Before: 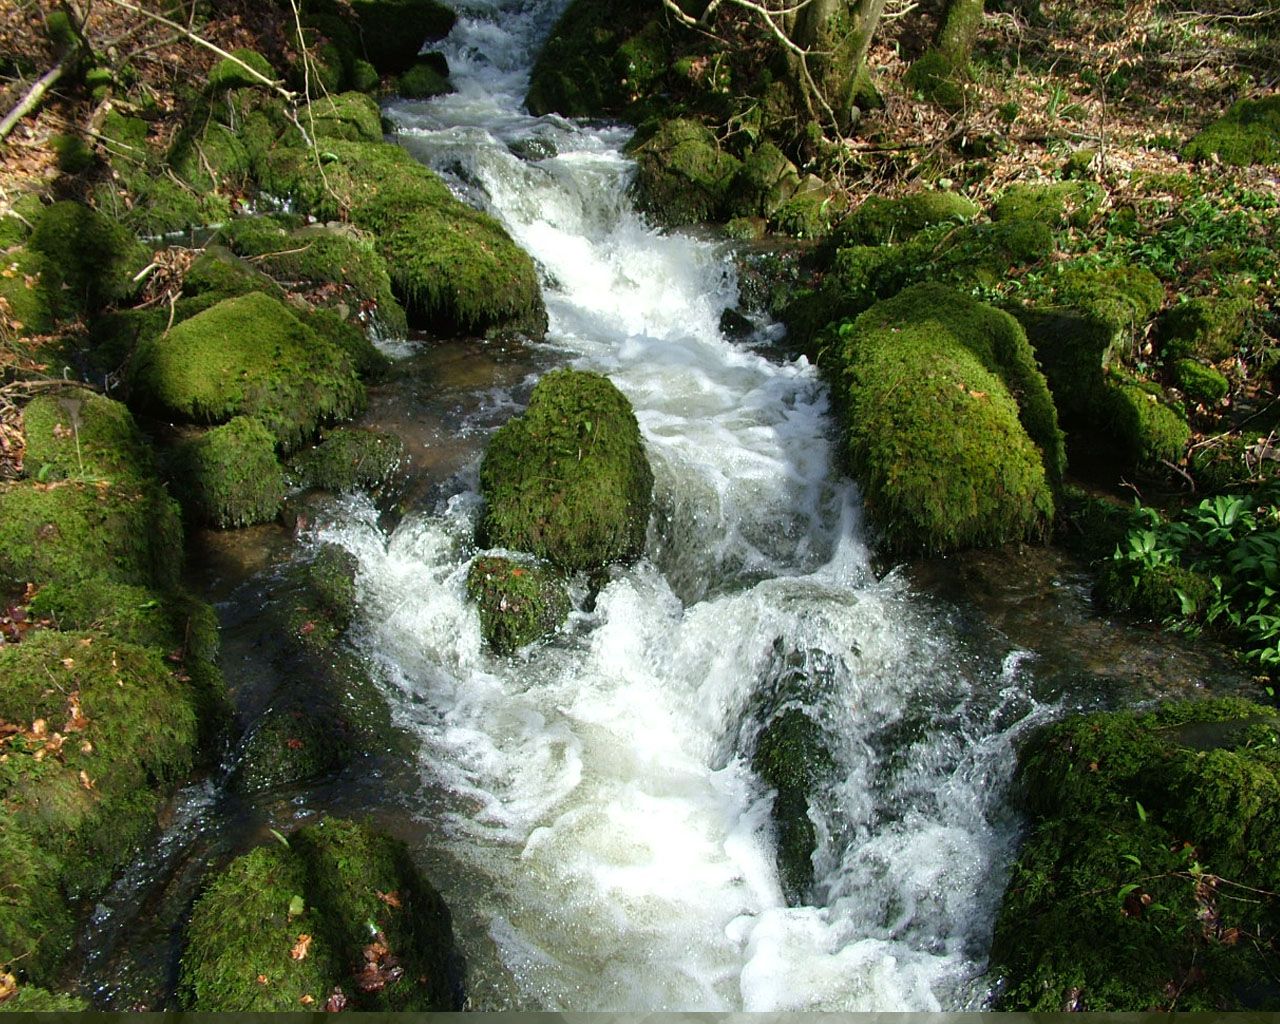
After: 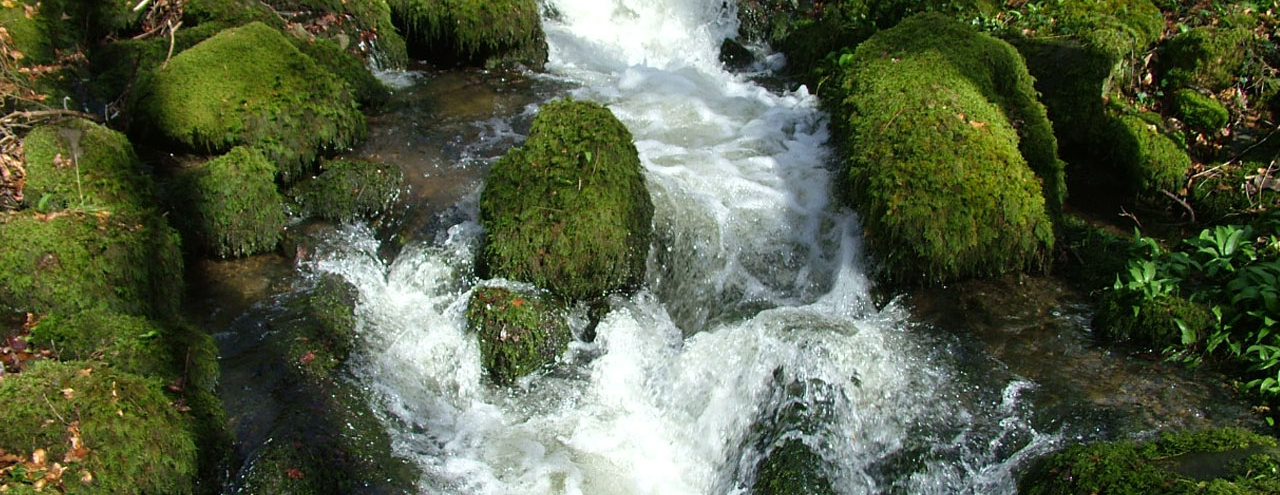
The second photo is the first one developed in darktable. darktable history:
crop and rotate: top 26.424%, bottom 25.144%
